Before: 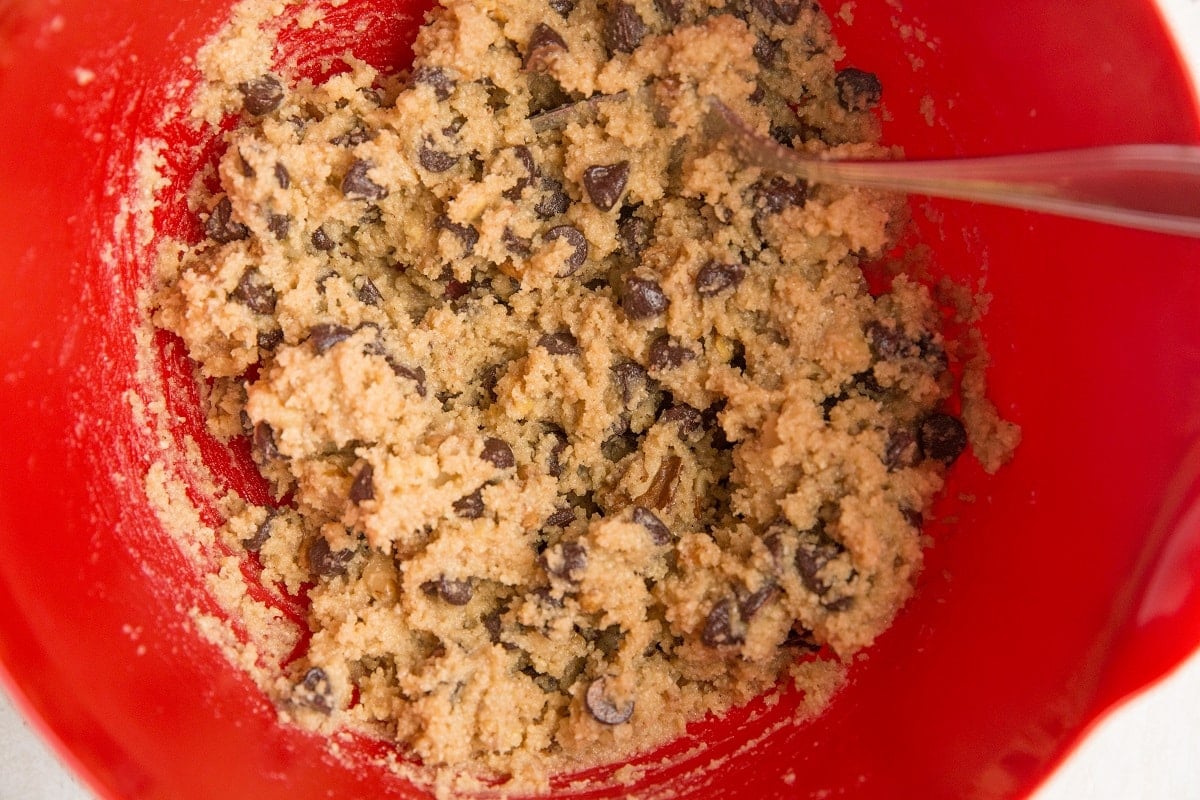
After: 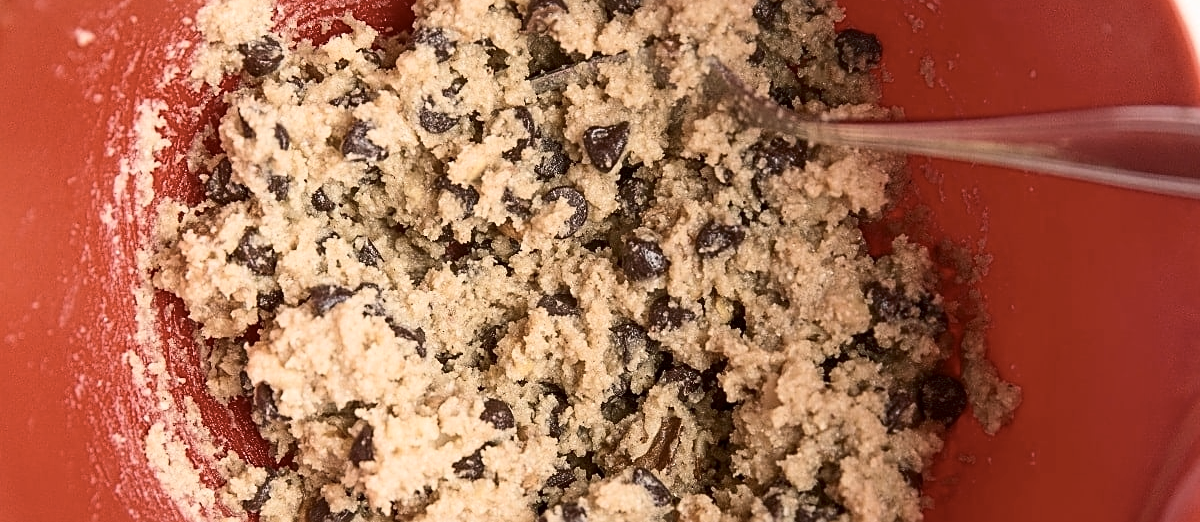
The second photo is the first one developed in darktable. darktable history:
contrast brightness saturation: contrast 0.253, saturation -0.324
sharpen: on, module defaults
crop and rotate: top 4.886%, bottom 29.841%
